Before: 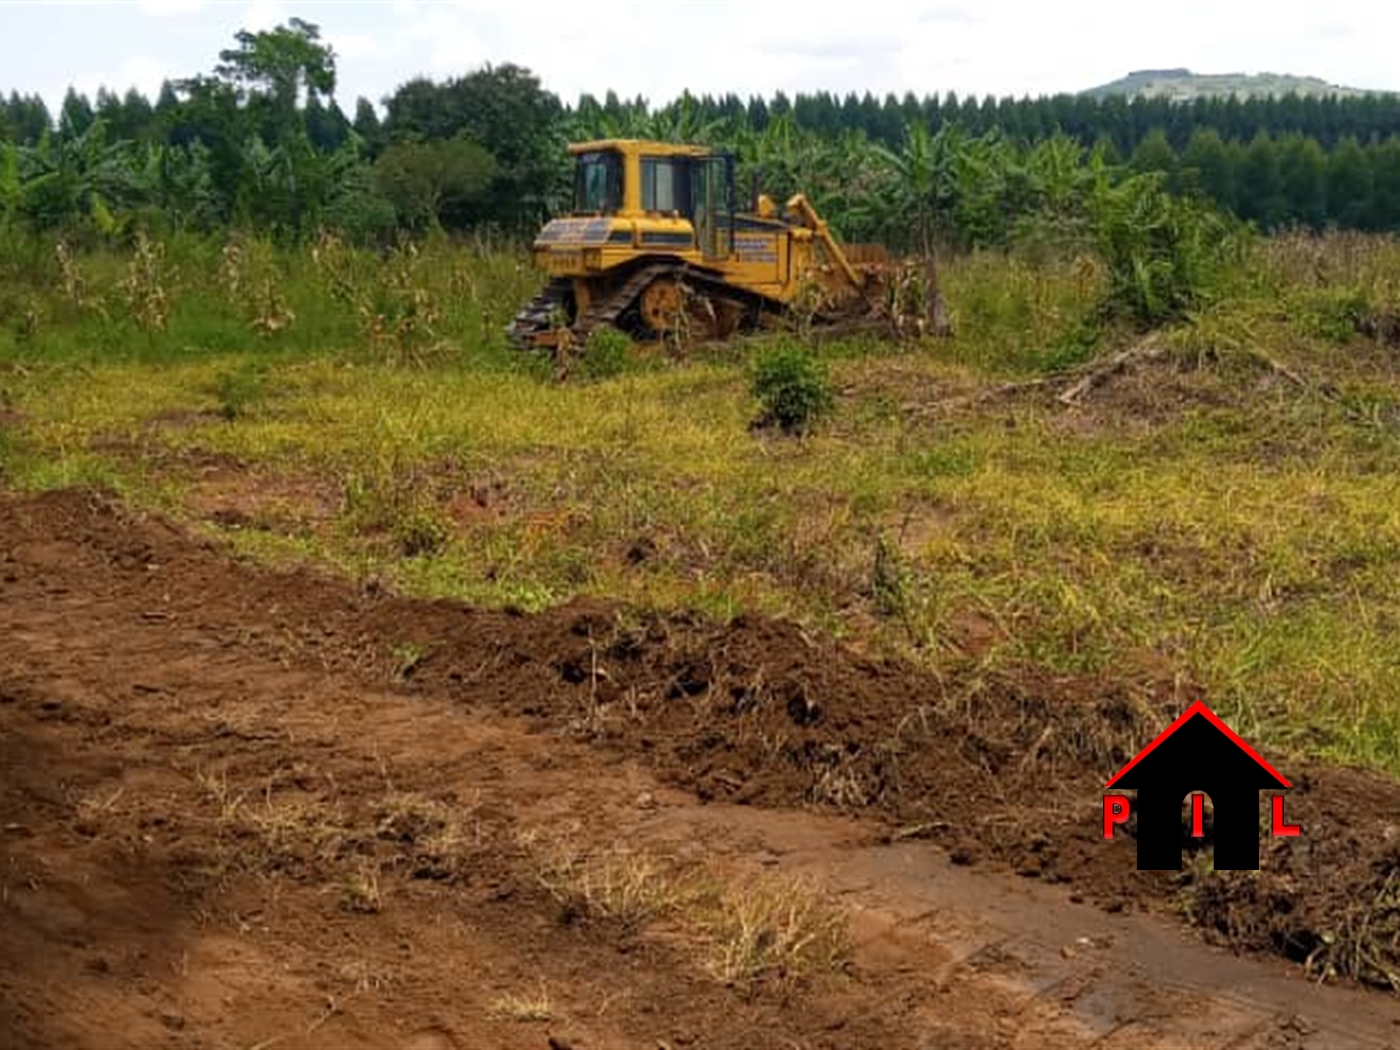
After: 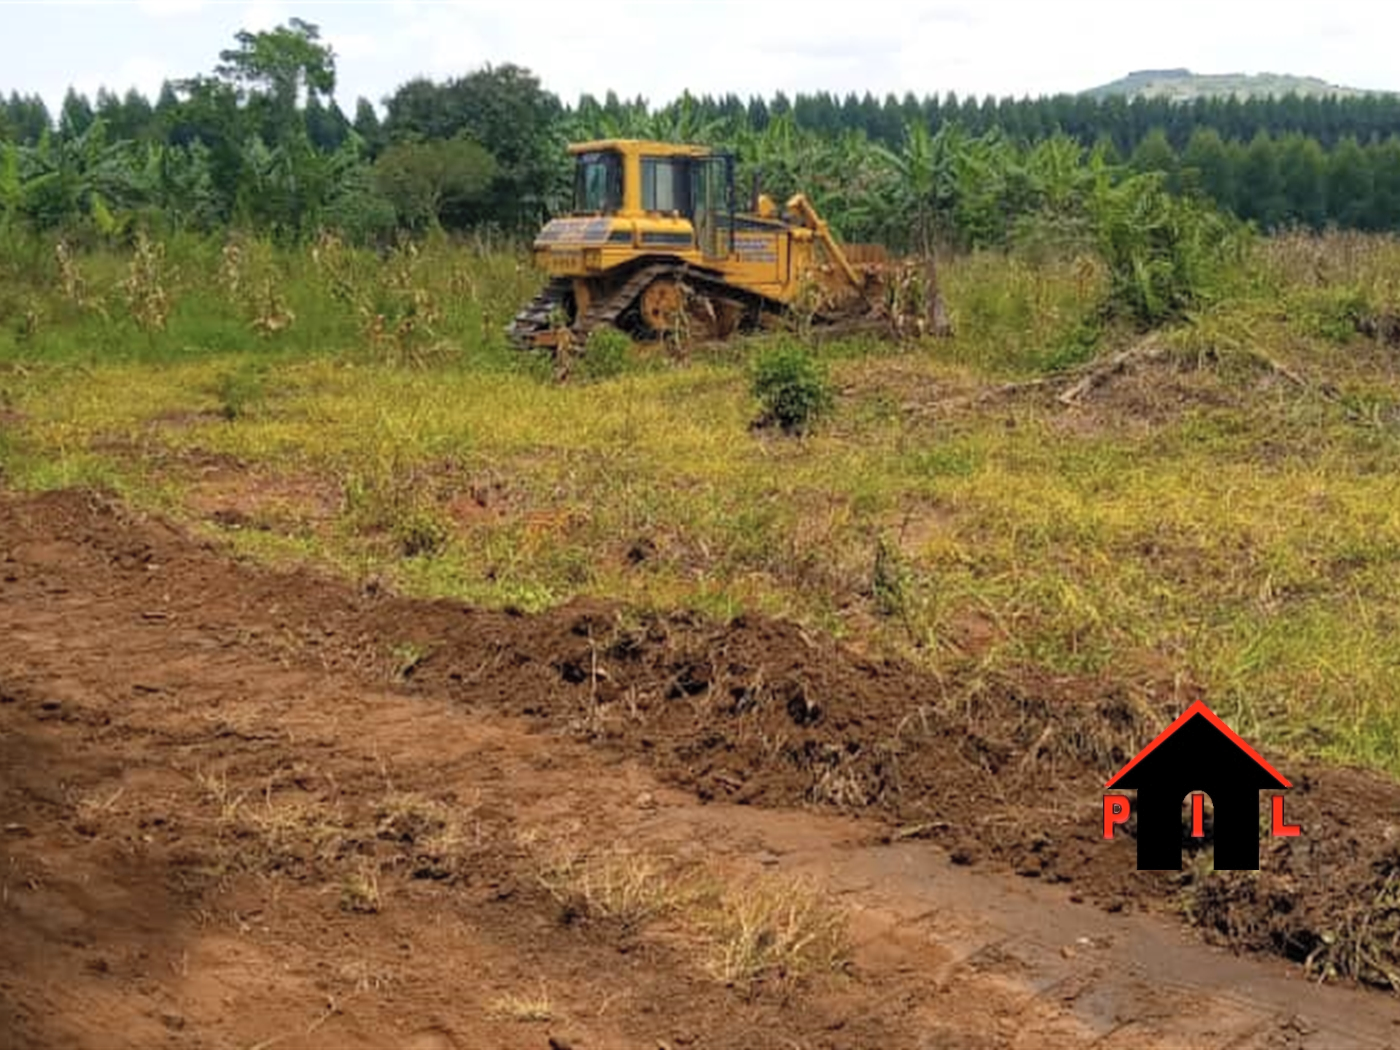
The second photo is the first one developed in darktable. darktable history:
contrast brightness saturation: brightness 0.13
color balance: on, module defaults
